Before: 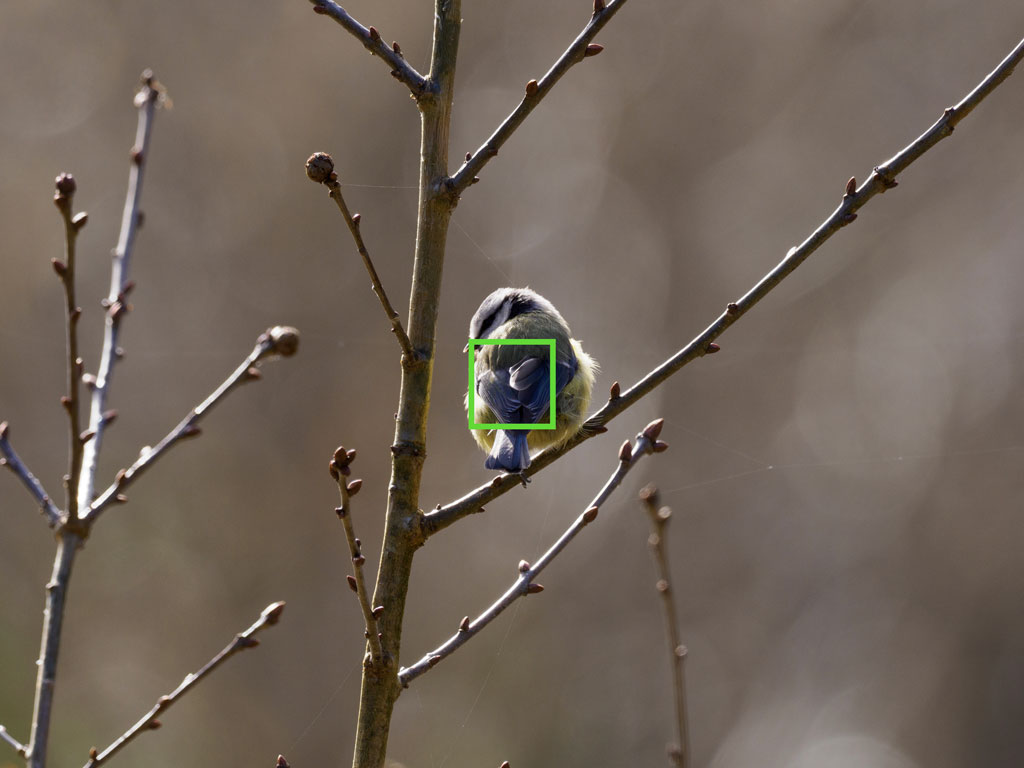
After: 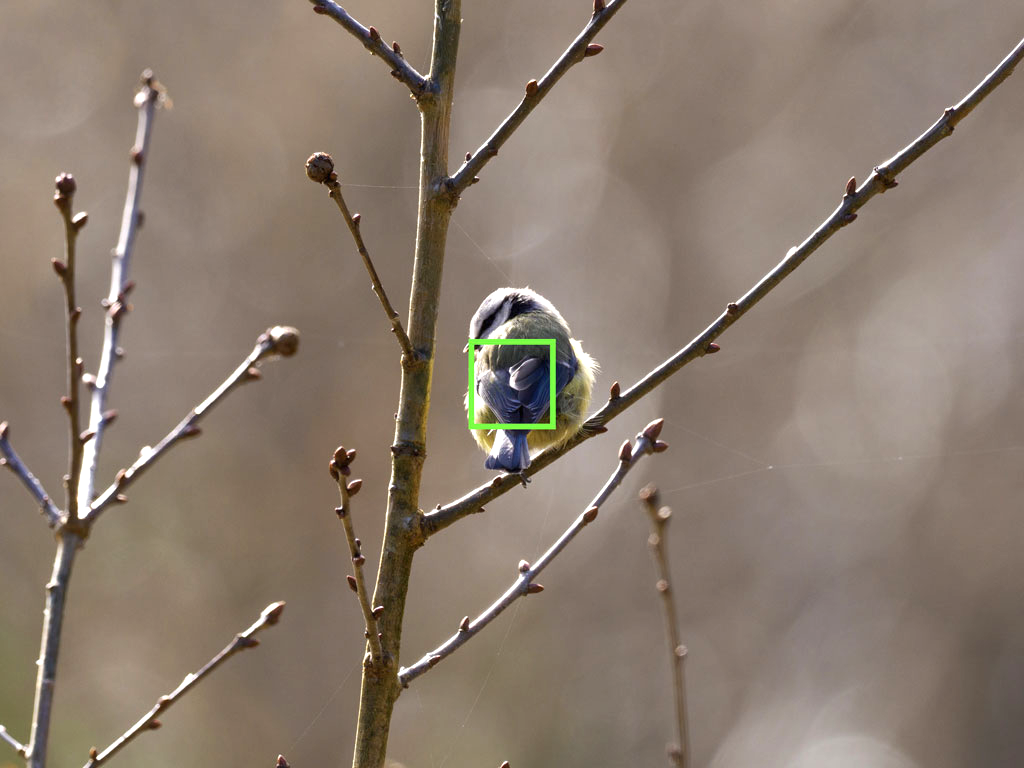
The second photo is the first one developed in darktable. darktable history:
exposure: black level correction 0, exposure 0.698 EV, compensate highlight preservation false
shadows and highlights: soften with gaussian
